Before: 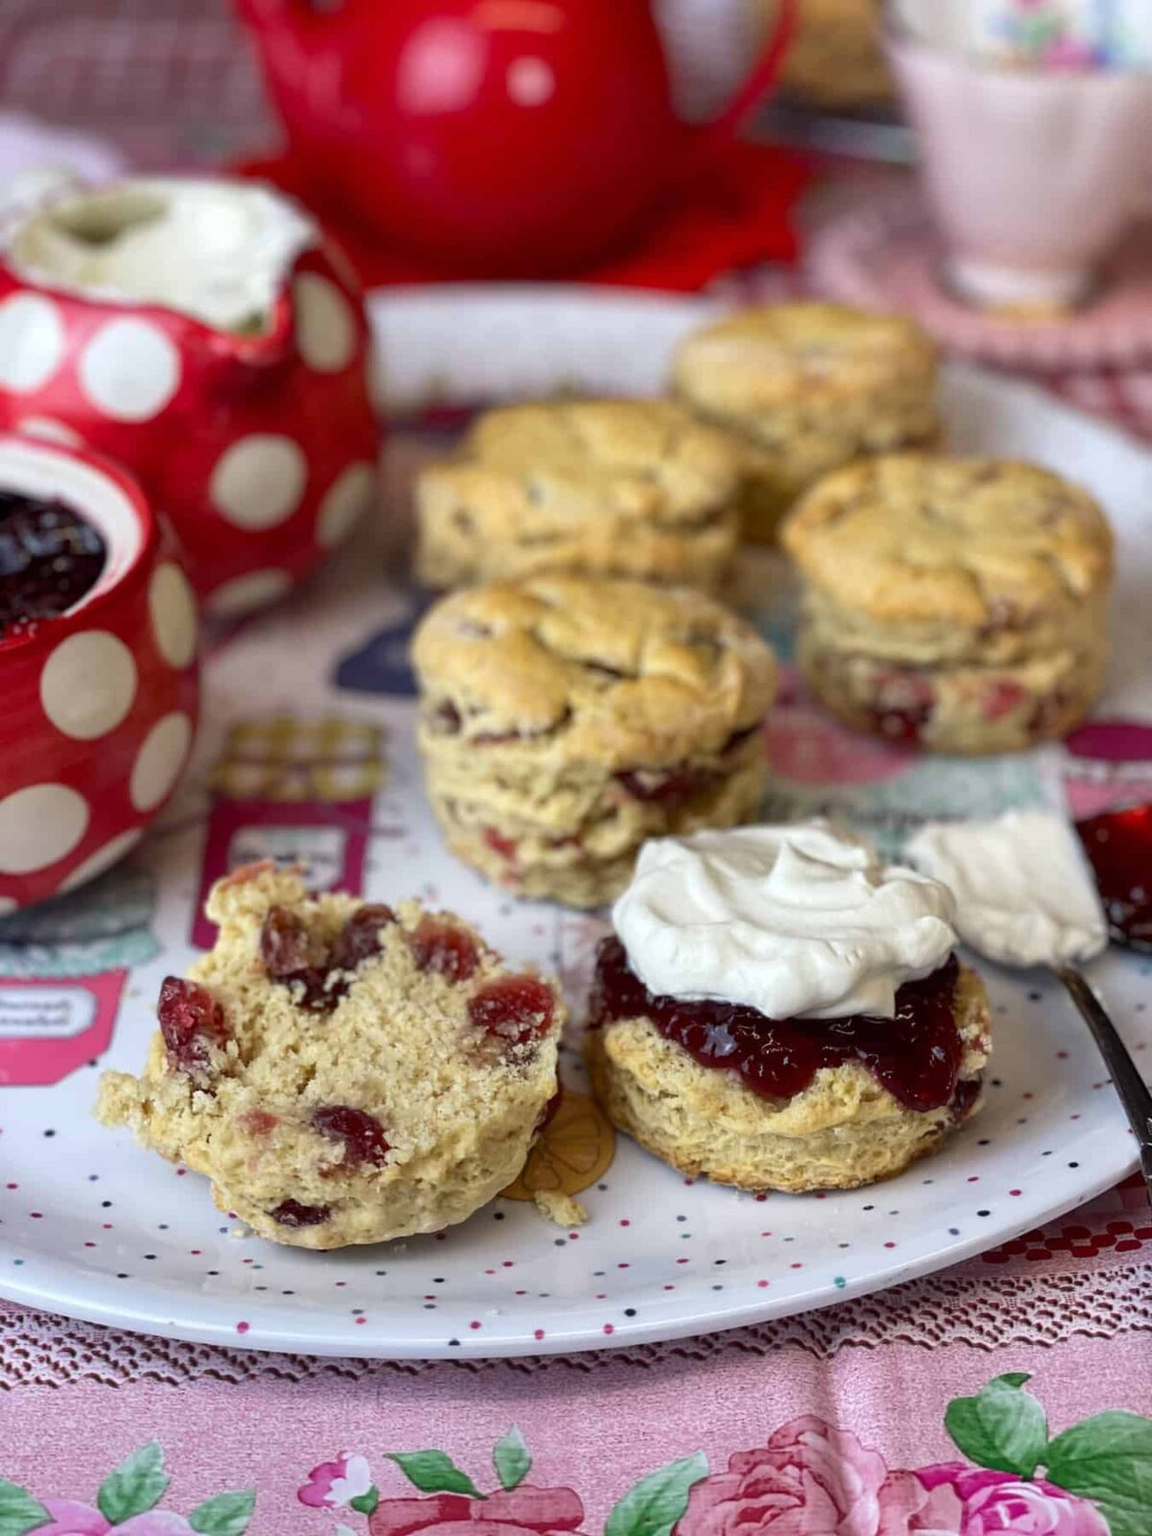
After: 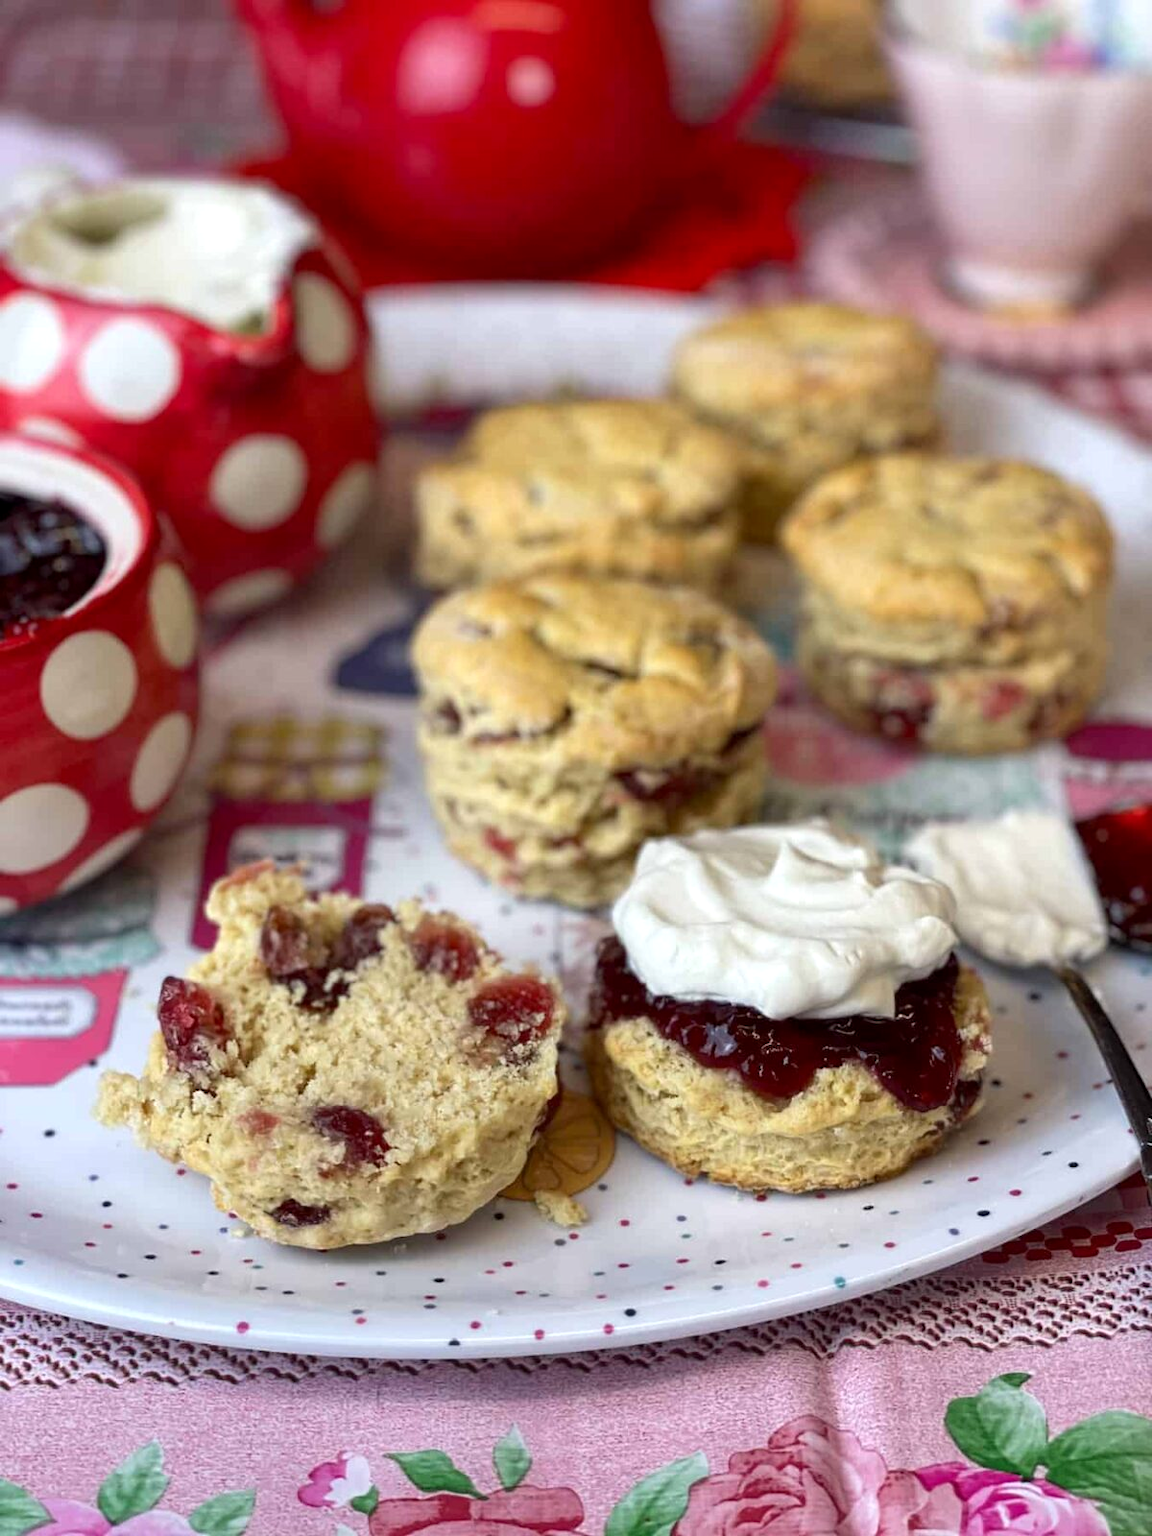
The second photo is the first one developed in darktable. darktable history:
exposure: black level correction 0.001, exposure 0.137 EV, compensate highlight preservation false
